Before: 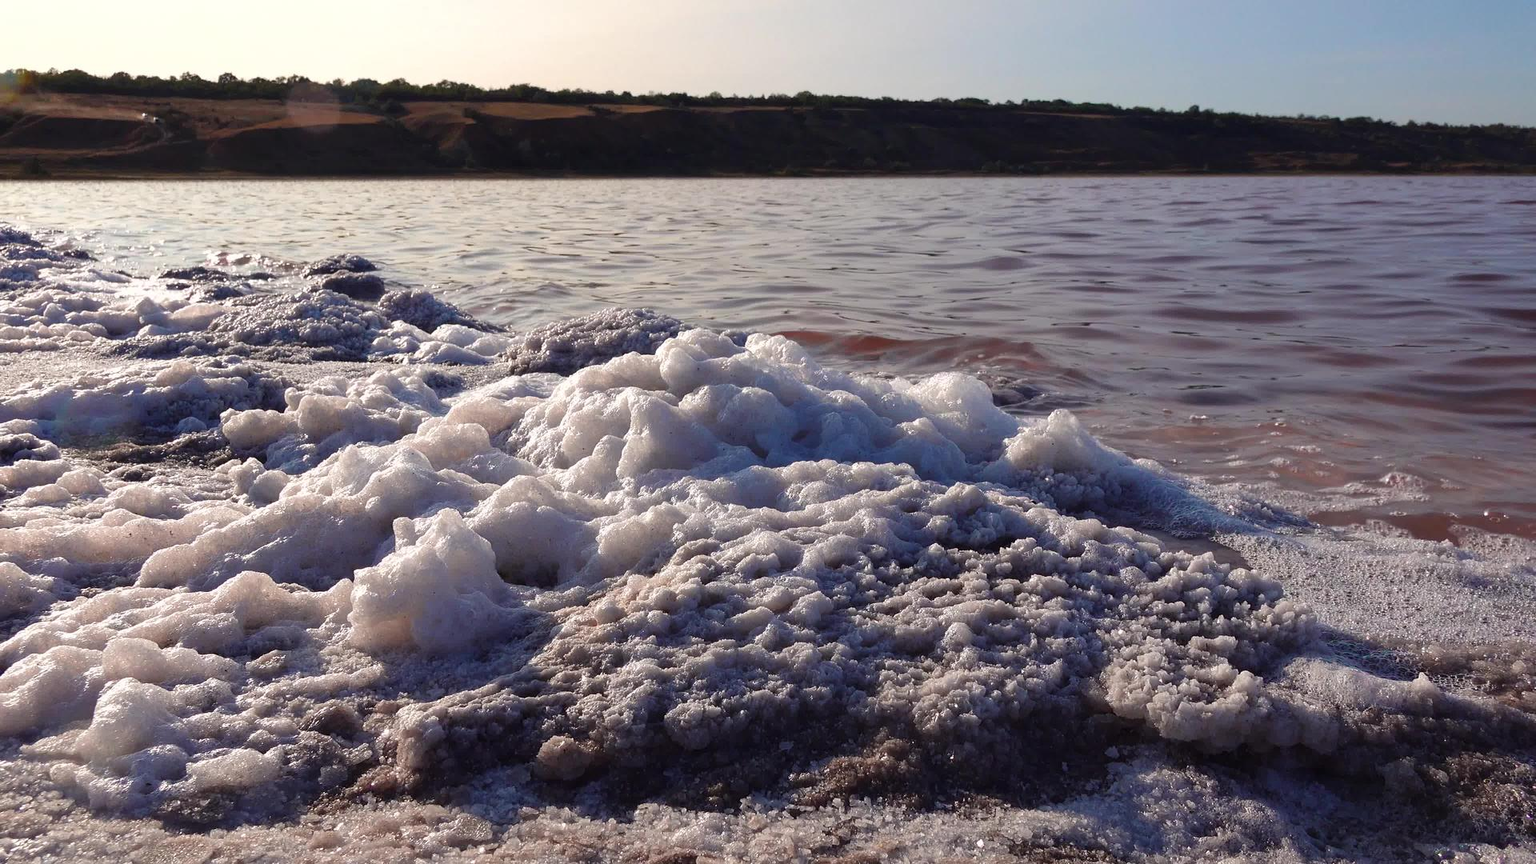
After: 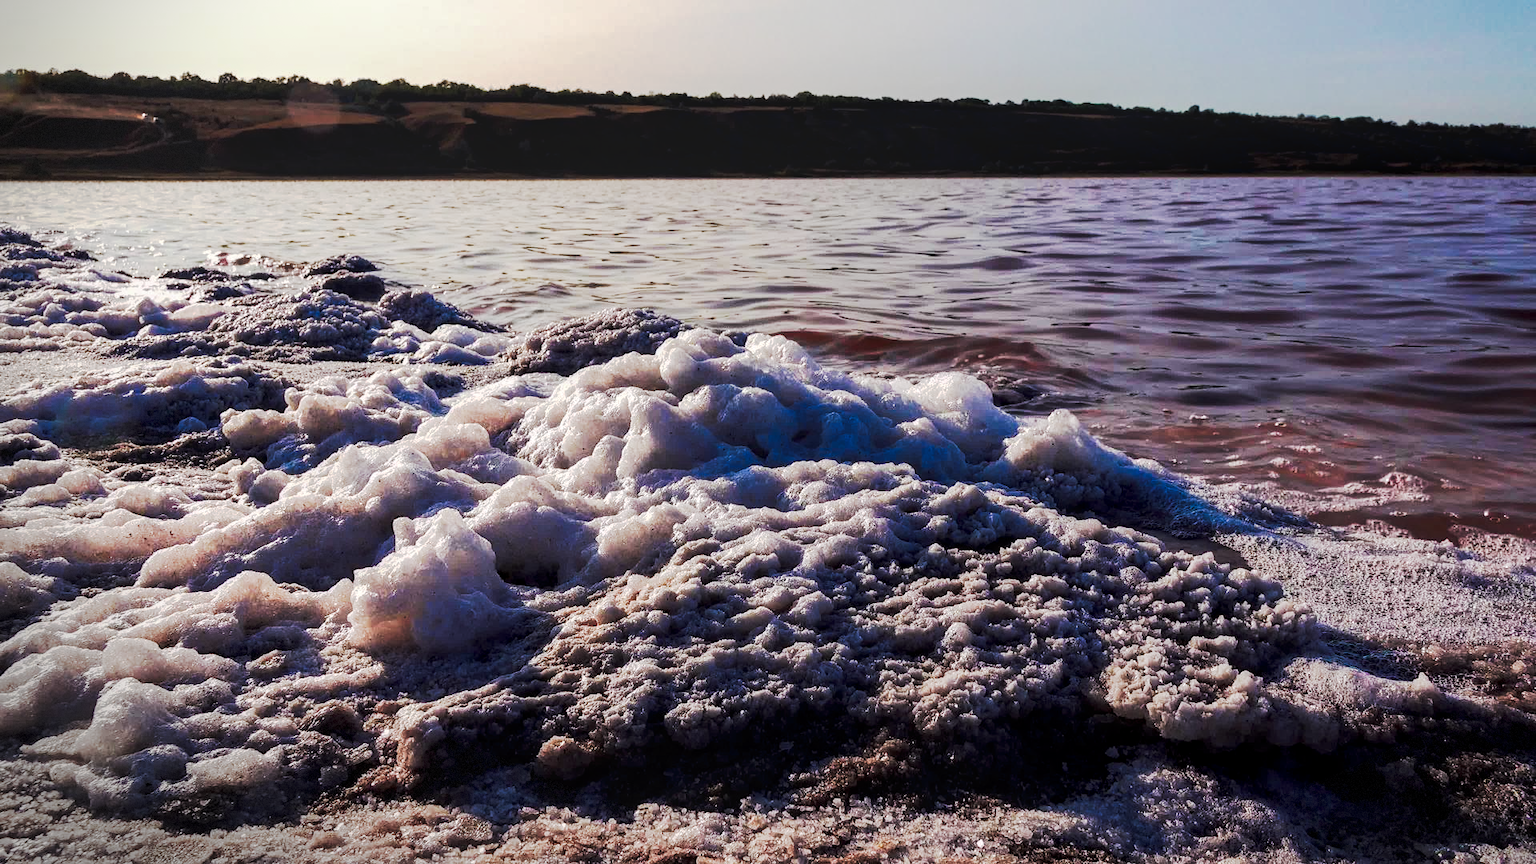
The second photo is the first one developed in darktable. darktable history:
tone curve: curves: ch0 [(0, 0) (0.003, 0.002) (0.011, 0.004) (0.025, 0.005) (0.044, 0.009) (0.069, 0.013) (0.1, 0.017) (0.136, 0.036) (0.177, 0.066) (0.224, 0.102) (0.277, 0.143) (0.335, 0.197) (0.399, 0.268) (0.468, 0.389) (0.543, 0.549) (0.623, 0.714) (0.709, 0.801) (0.801, 0.854) (0.898, 0.9) (1, 1)], preserve colors none
vignetting: fall-off start 99.43%, center (0.219, -0.234), width/height ratio 1.32, dithering 8-bit output, unbound false
shadows and highlights: shadows 25.18, highlights -24.07
local contrast: on, module defaults
